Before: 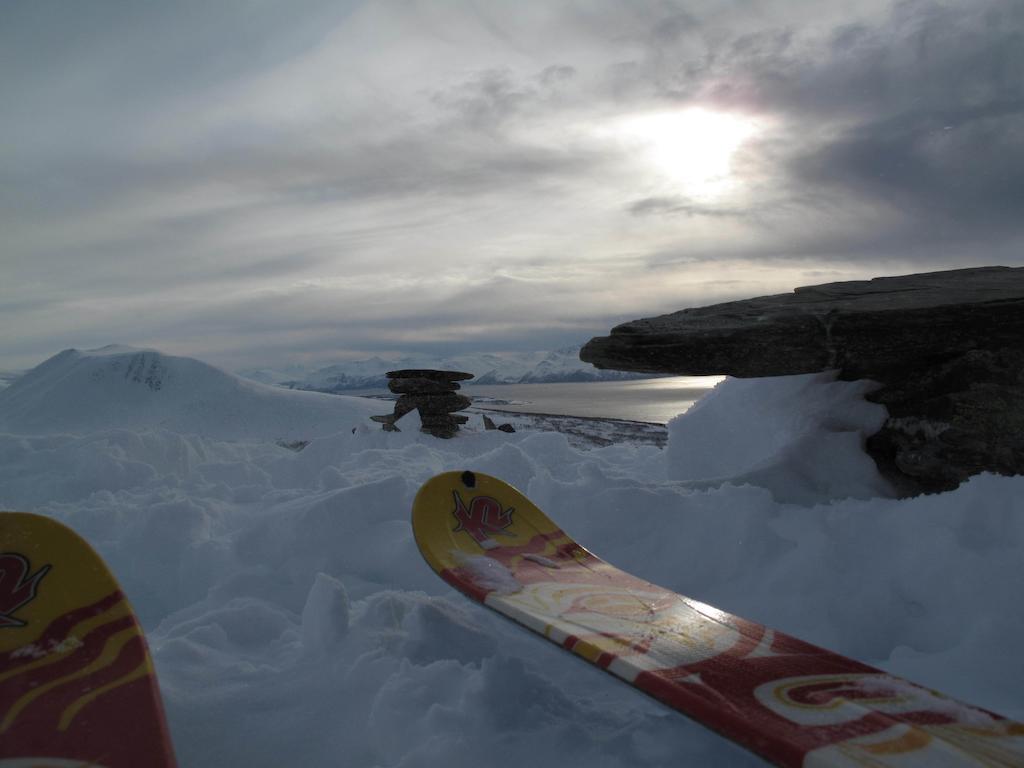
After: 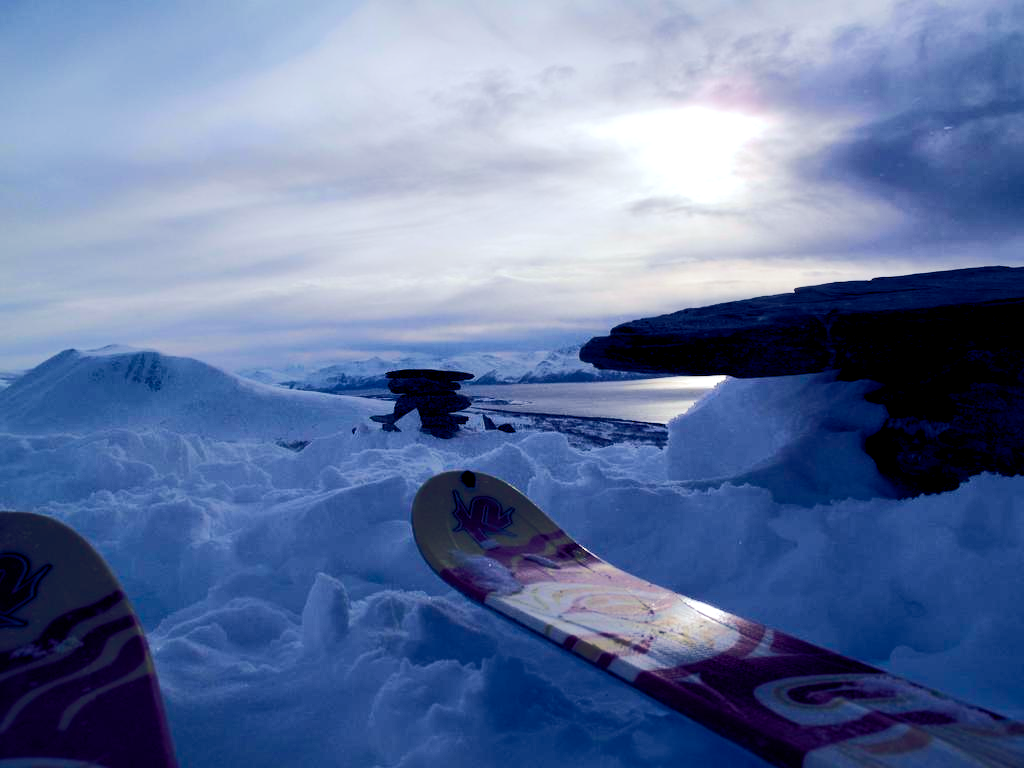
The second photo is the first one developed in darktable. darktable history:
color balance rgb: shadows lift › luminance -41.13%, shadows lift › chroma 14.13%, shadows lift › hue 260°, power › luminance -3.76%, power › chroma 0.56%, power › hue 40.37°, highlights gain › luminance 16.81%, highlights gain › chroma 2.94%, highlights gain › hue 260°, global offset › luminance -0.29%, global offset › chroma 0.31%, global offset › hue 260°, perceptual saturation grading › global saturation 20%, perceptual saturation grading › highlights -13.92%, perceptual saturation grading › shadows 50%
rgb curve: curves: ch0 [(0, 0) (0.284, 0.292) (0.505, 0.644) (1, 1)], compensate middle gray true
